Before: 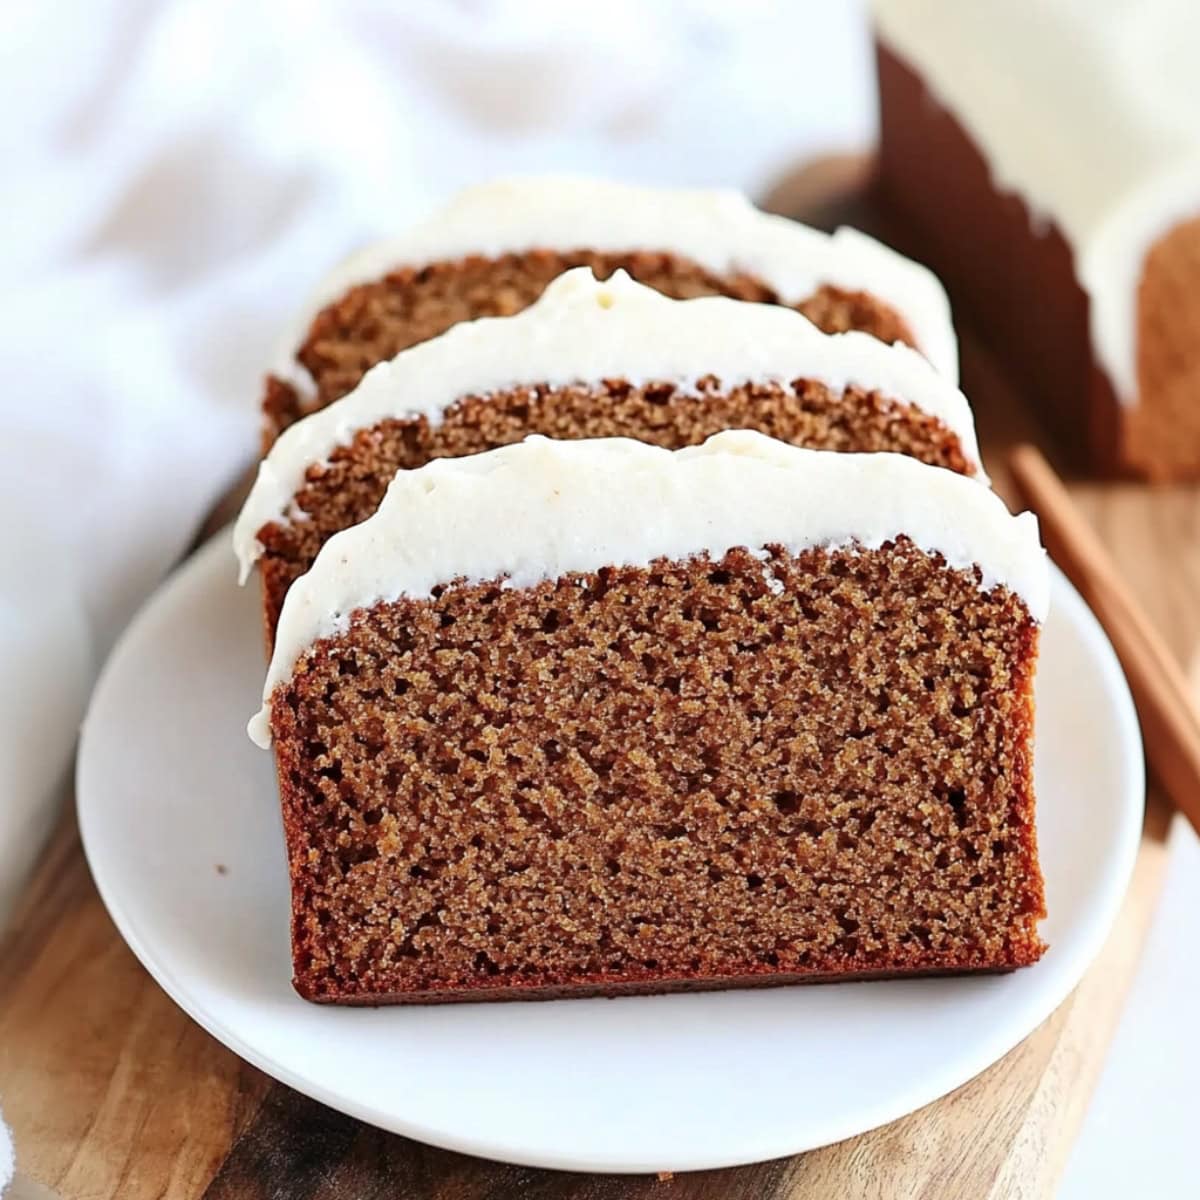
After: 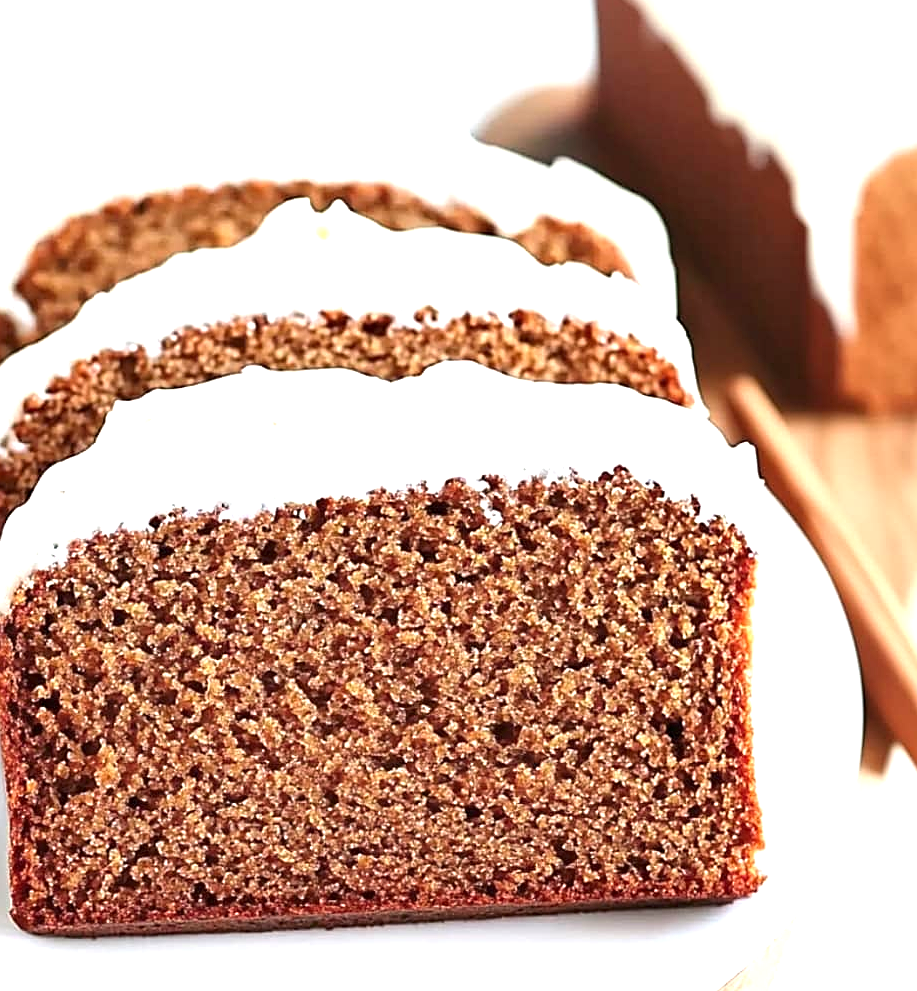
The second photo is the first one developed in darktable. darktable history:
sharpen: on, module defaults
crop: left 23.544%, top 5.826%, bottom 11.562%
exposure: black level correction 0, exposure 0.899 EV, compensate highlight preservation false
